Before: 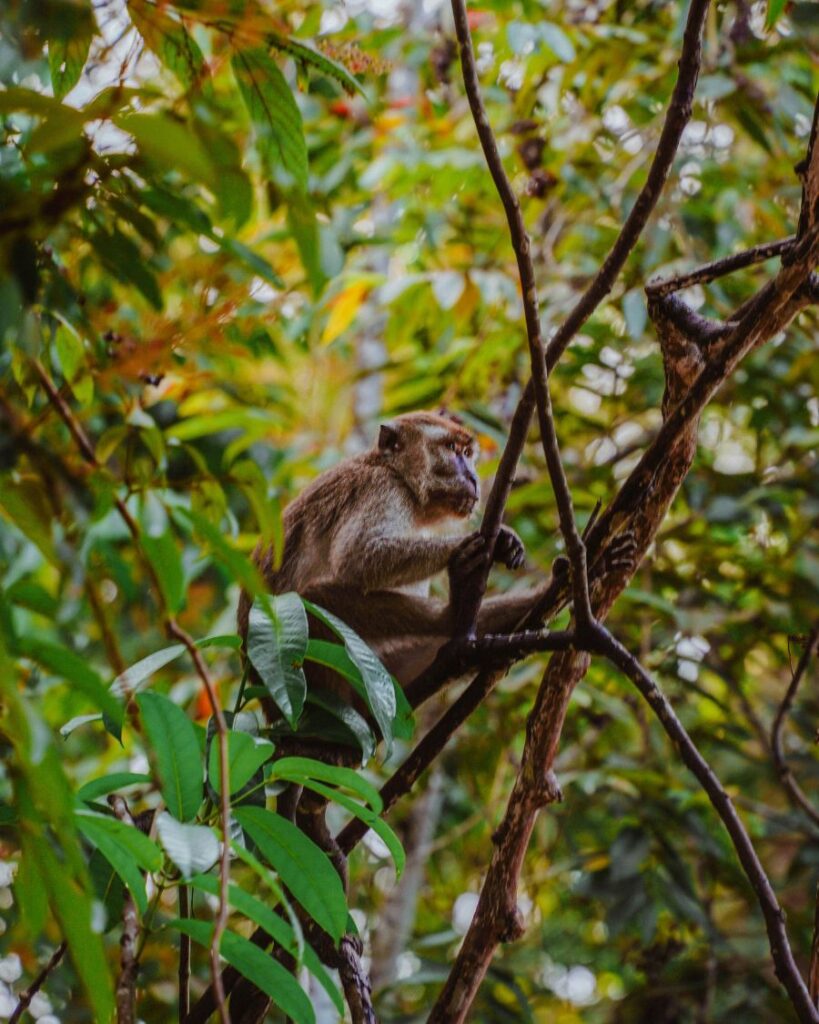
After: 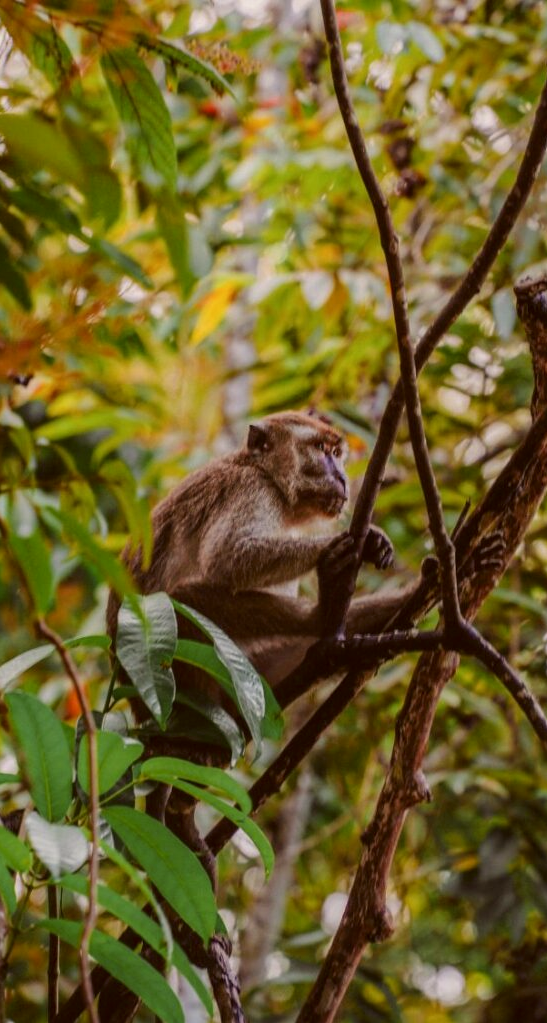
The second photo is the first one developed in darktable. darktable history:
crop and rotate: left 16.066%, right 17.024%
color correction: highlights a* 6.19, highlights b* 7.96, shadows a* 5.7, shadows b* 7.27, saturation 0.892
